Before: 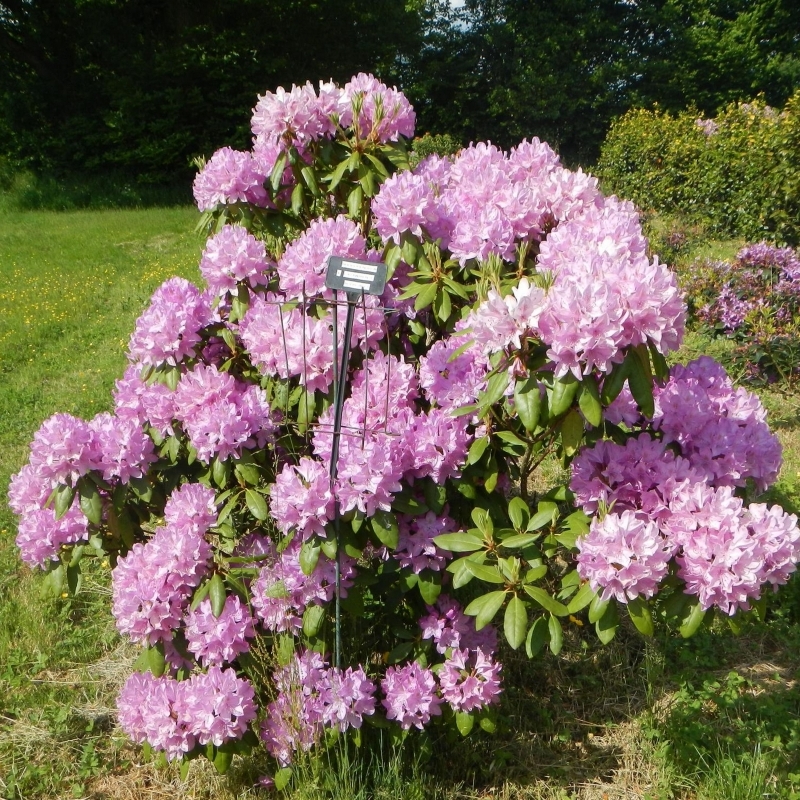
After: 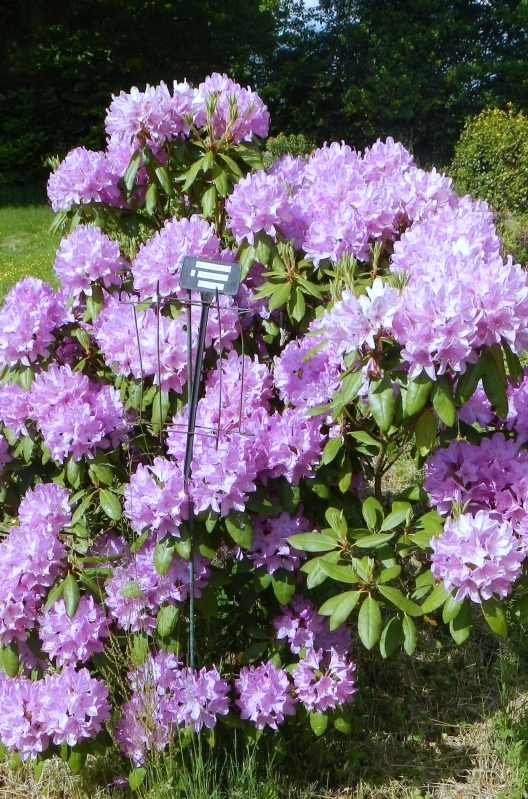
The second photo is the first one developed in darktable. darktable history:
white balance: red 0.948, green 1.02, blue 1.176
crop and rotate: left 18.442%, right 15.508%
